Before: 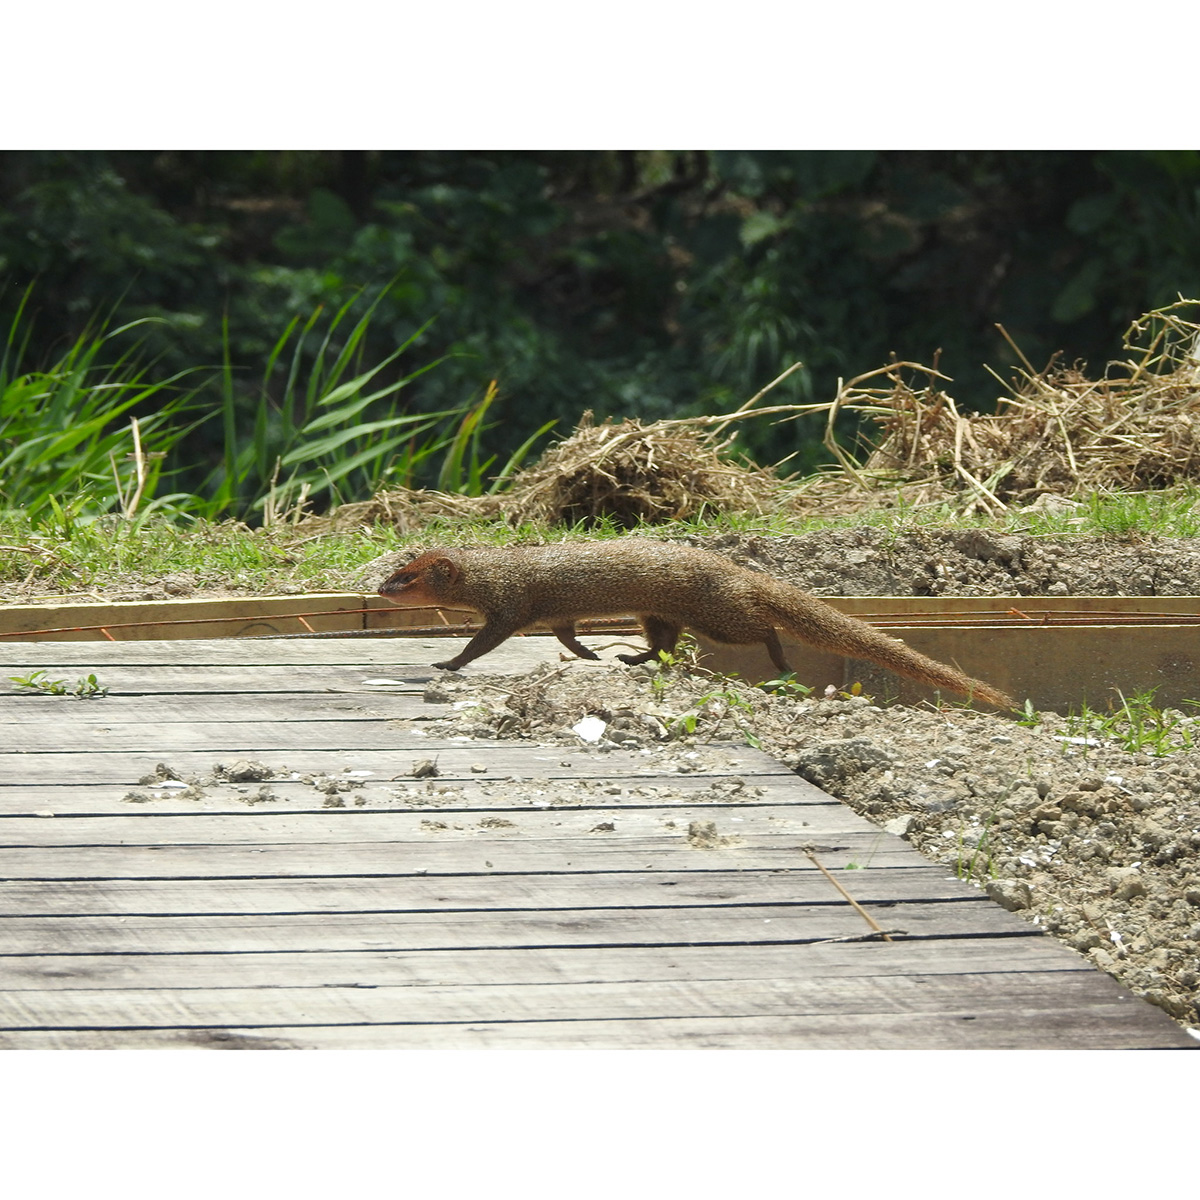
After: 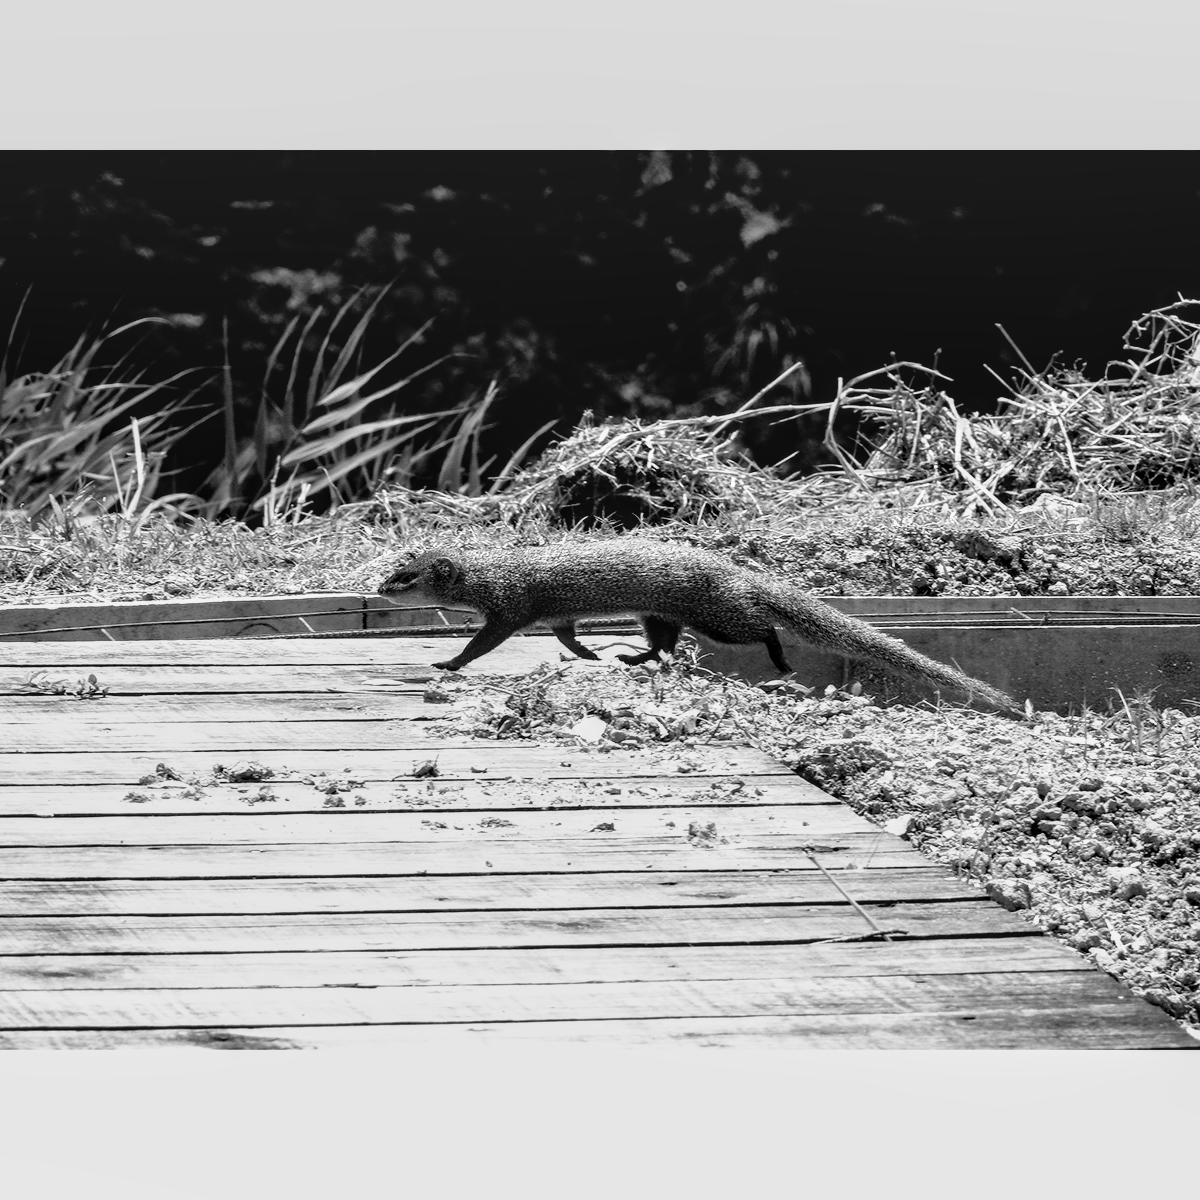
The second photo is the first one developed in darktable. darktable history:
monochrome: a 26.22, b 42.67, size 0.8
local contrast: on, module defaults
filmic rgb: black relative exposure -3.63 EV, white relative exposure 2.16 EV, hardness 3.62
